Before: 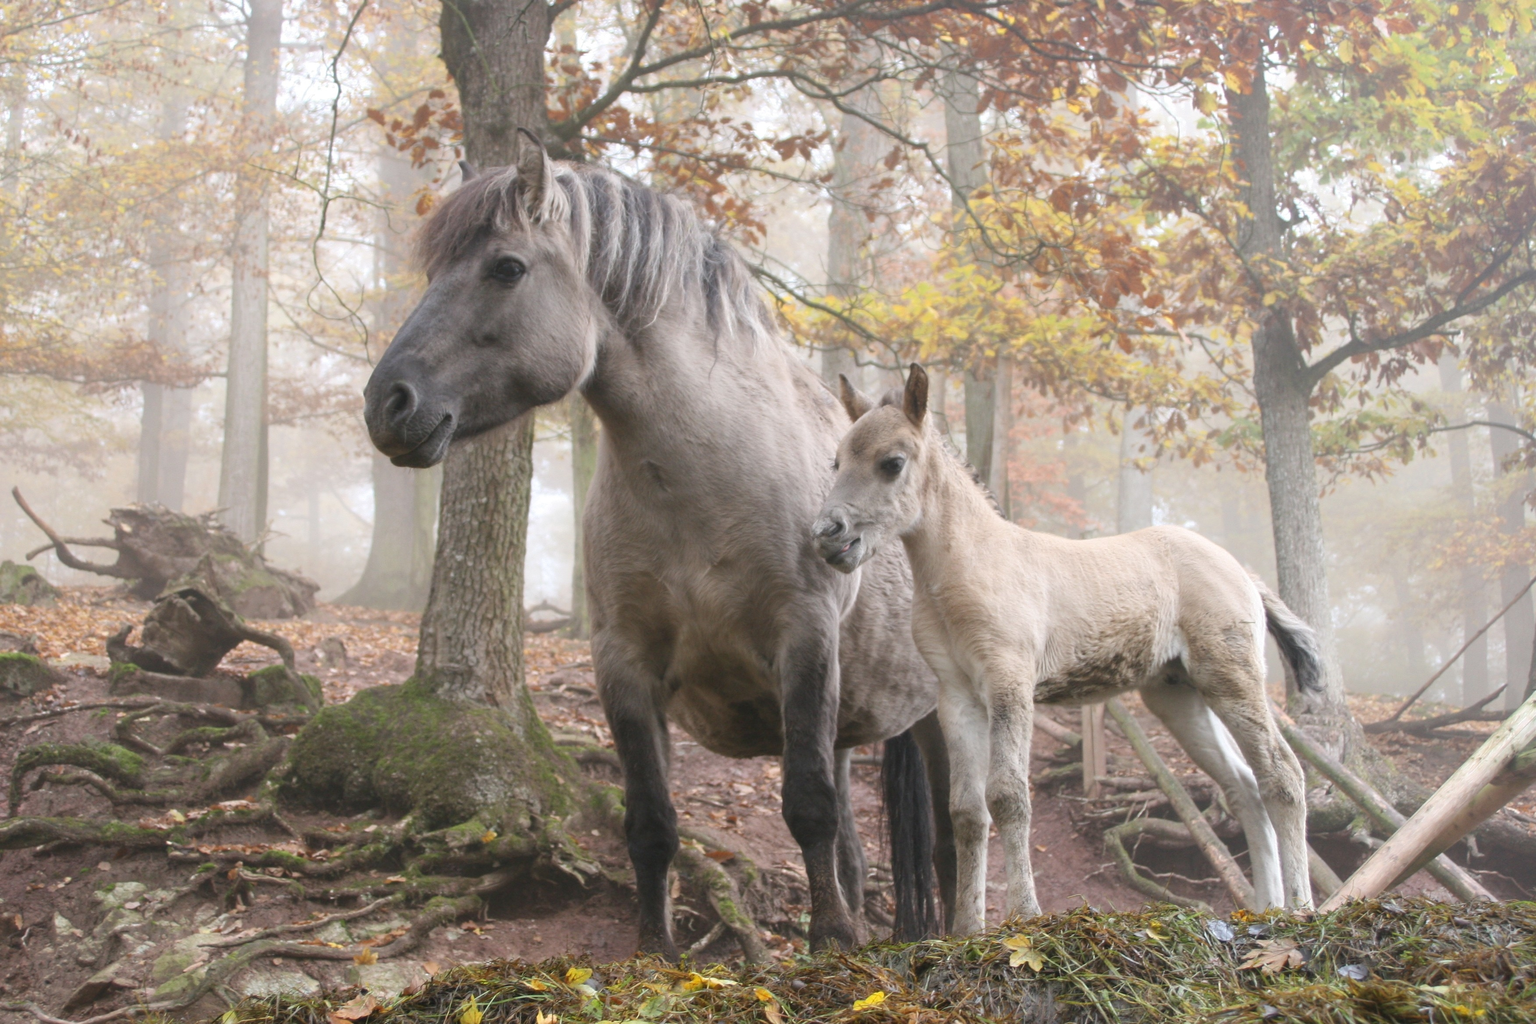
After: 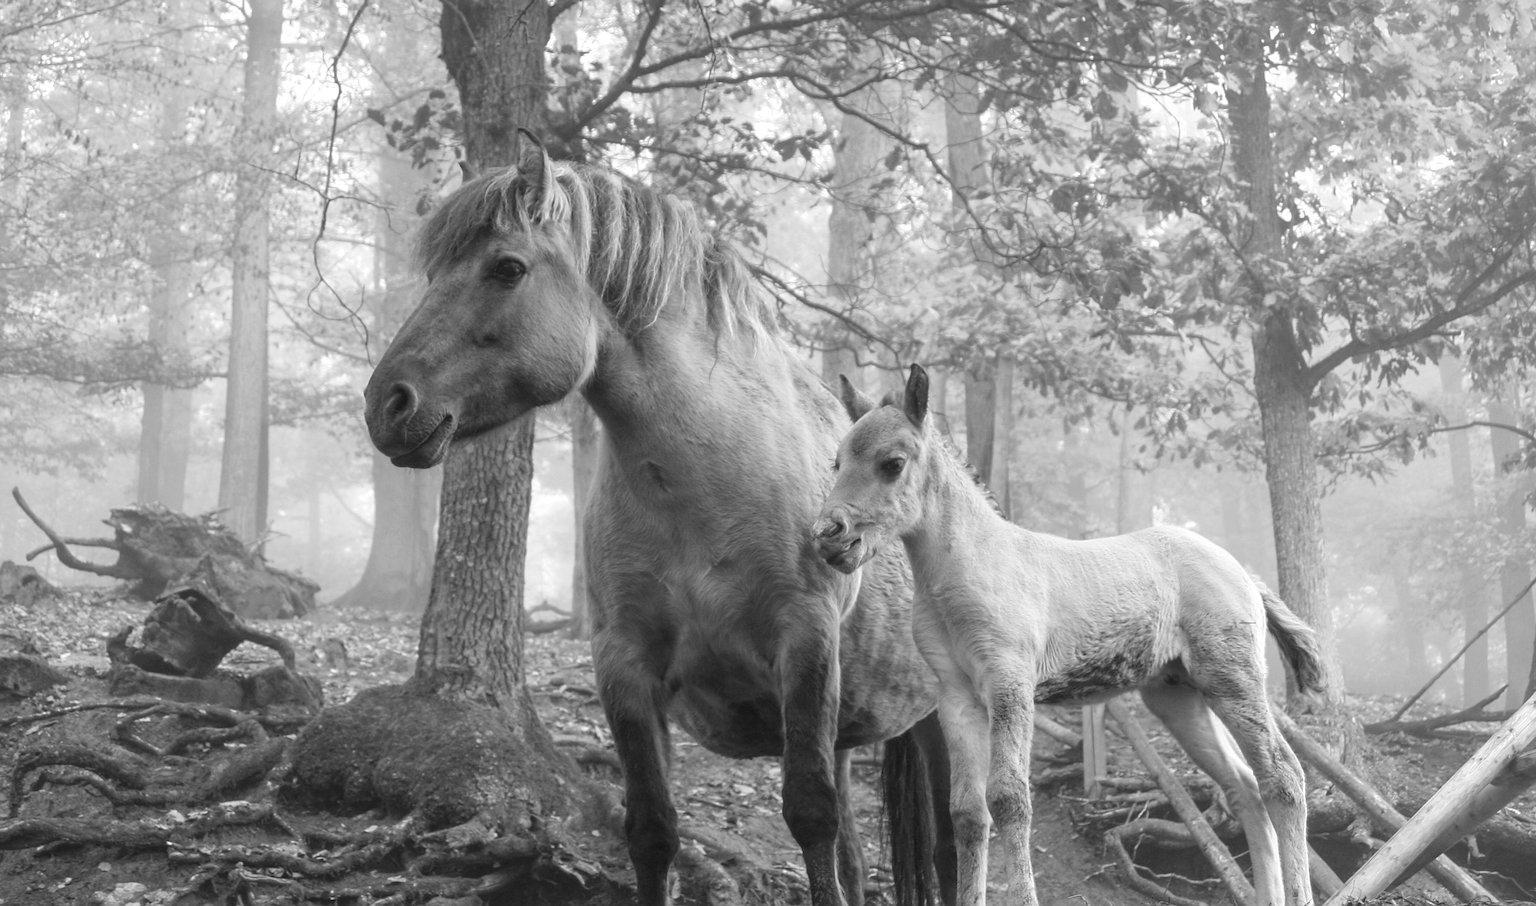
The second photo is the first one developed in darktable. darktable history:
contrast brightness saturation: saturation -0.996
local contrast: on, module defaults
sharpen: on, module defaults
exposure: black level correction 0.002, exposure -0.098 EV, compensate exposure bias true, compensate highlight preservation false
crop and rotate: top 0%, bottom 11.441%
